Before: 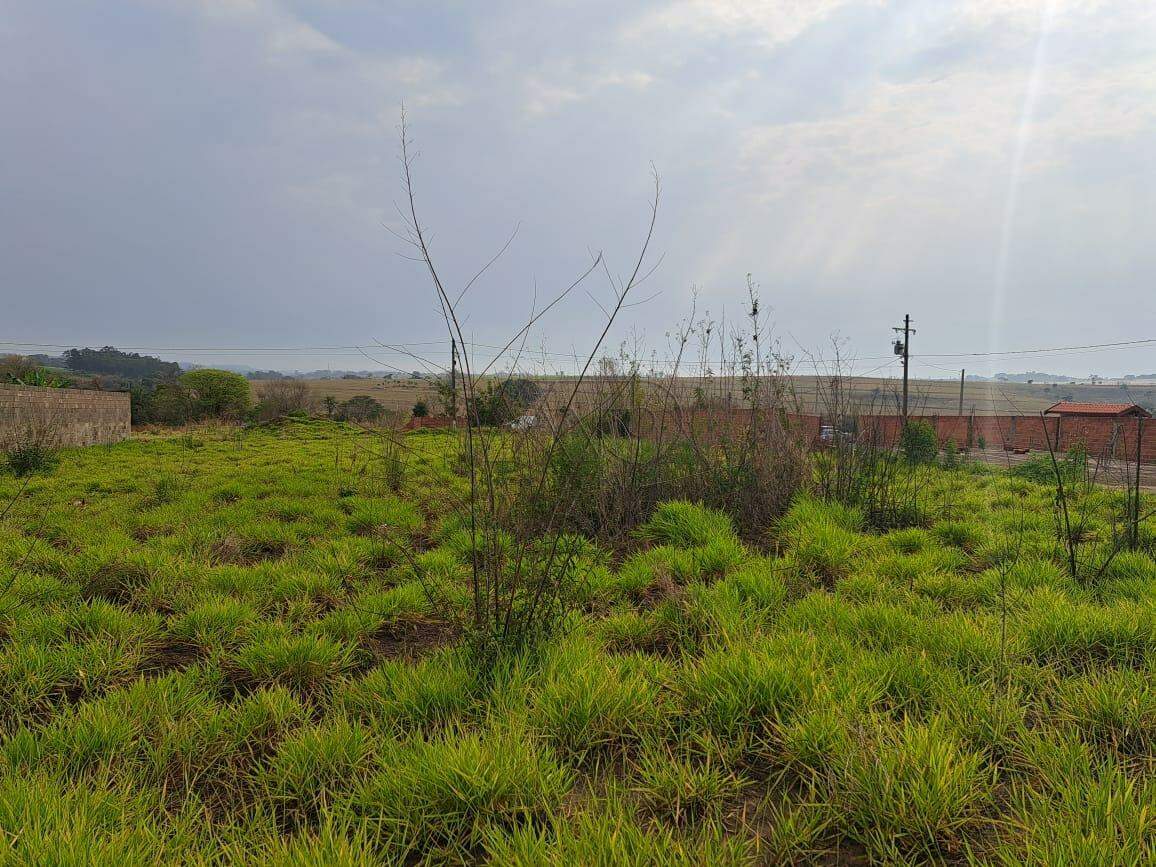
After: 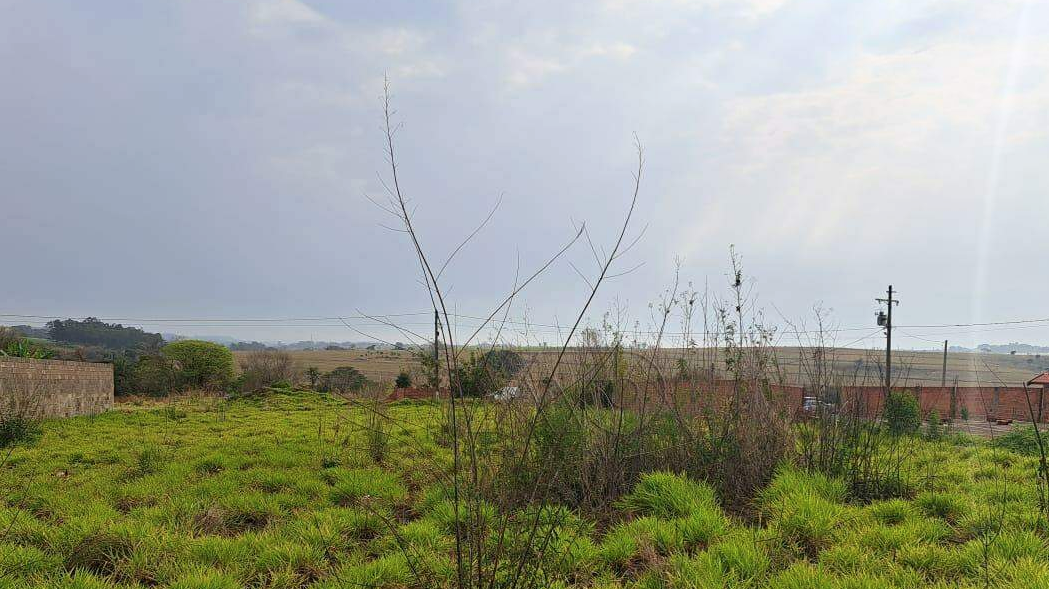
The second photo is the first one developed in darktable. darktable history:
crop: left 1.536%, top 3.453%, right 7.648%, bottom 28.497%
tone curve: curves: ch0 [(0, 0) (0.003, 0.003) (0.011, 0.012) (0.025, 0.027) (0.044, 0.048) (0.069, 0.075) (0.1, 0.108) (0.136, 0.147) (0.177, 0.192) (0.224, 0.243) (0.277, 0.3) (0.335, 0.363) (0.399, 0.433) (0.468, 0.508) (0.543, 0.589) (0.623, 0.676) (0.709, 0.769) (0.801, 0.868) (0.898, 0.949) (1, 1)], color space Lab, independent channels, preserve colors none
